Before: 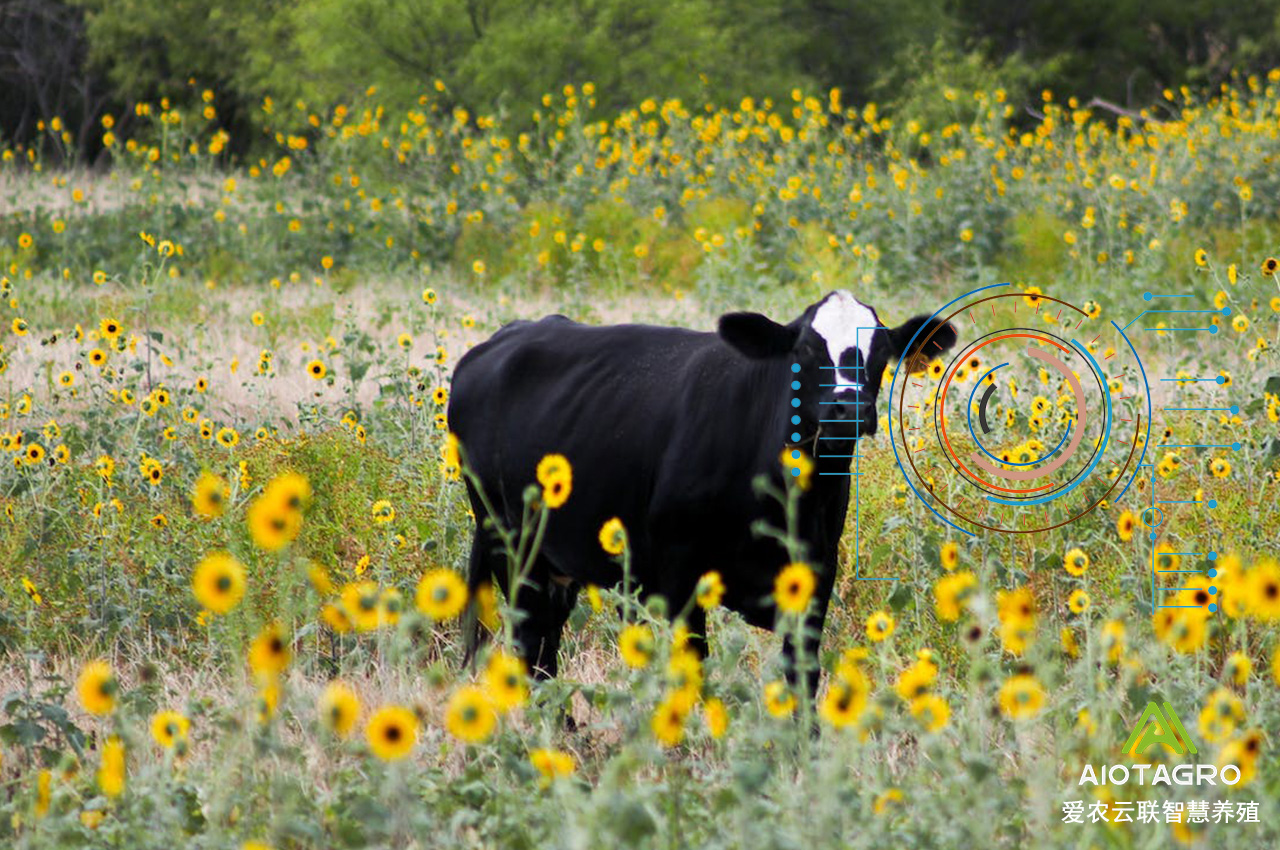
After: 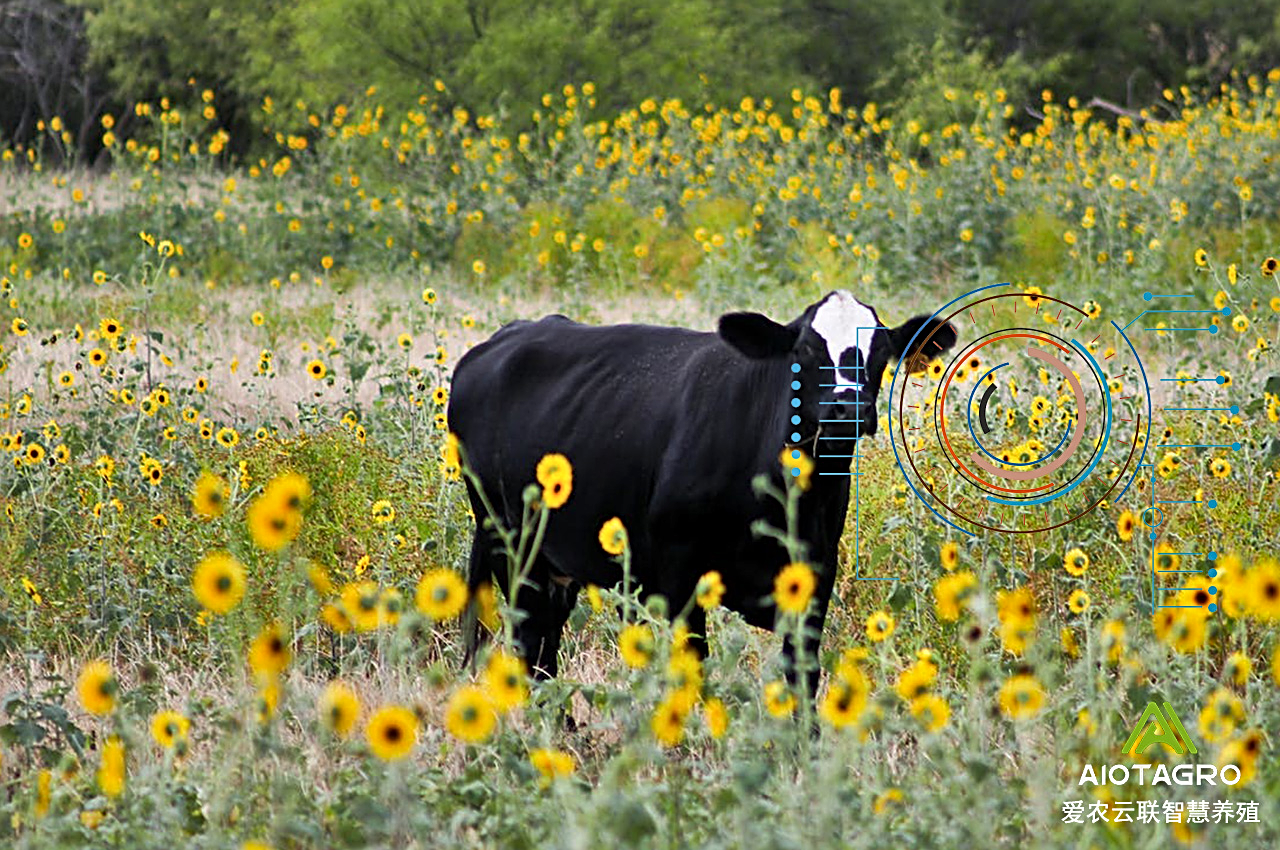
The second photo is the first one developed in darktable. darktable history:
shadows and highlights: shadows 75.28, highlights -60.7, soften with gaussian
sharpen: radius 2.639, amount 0.668
